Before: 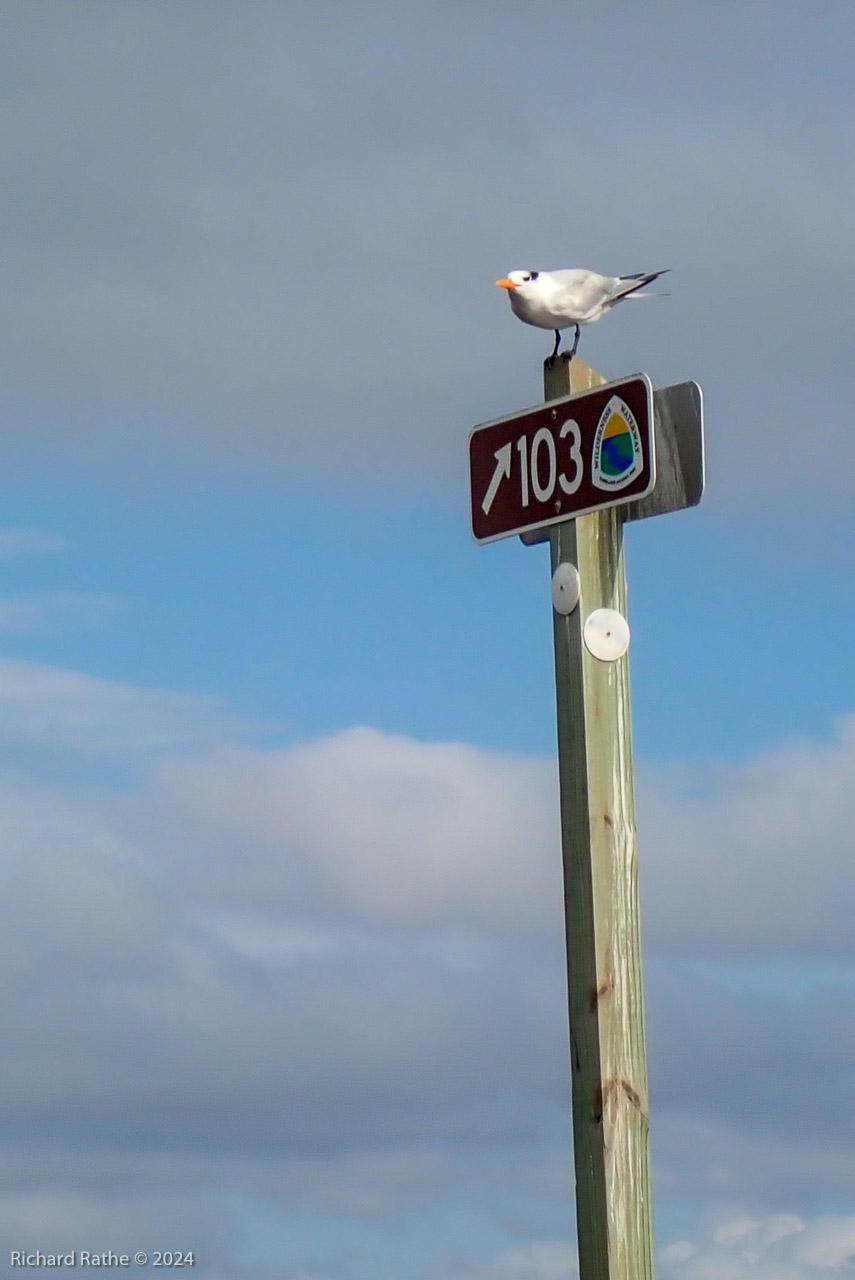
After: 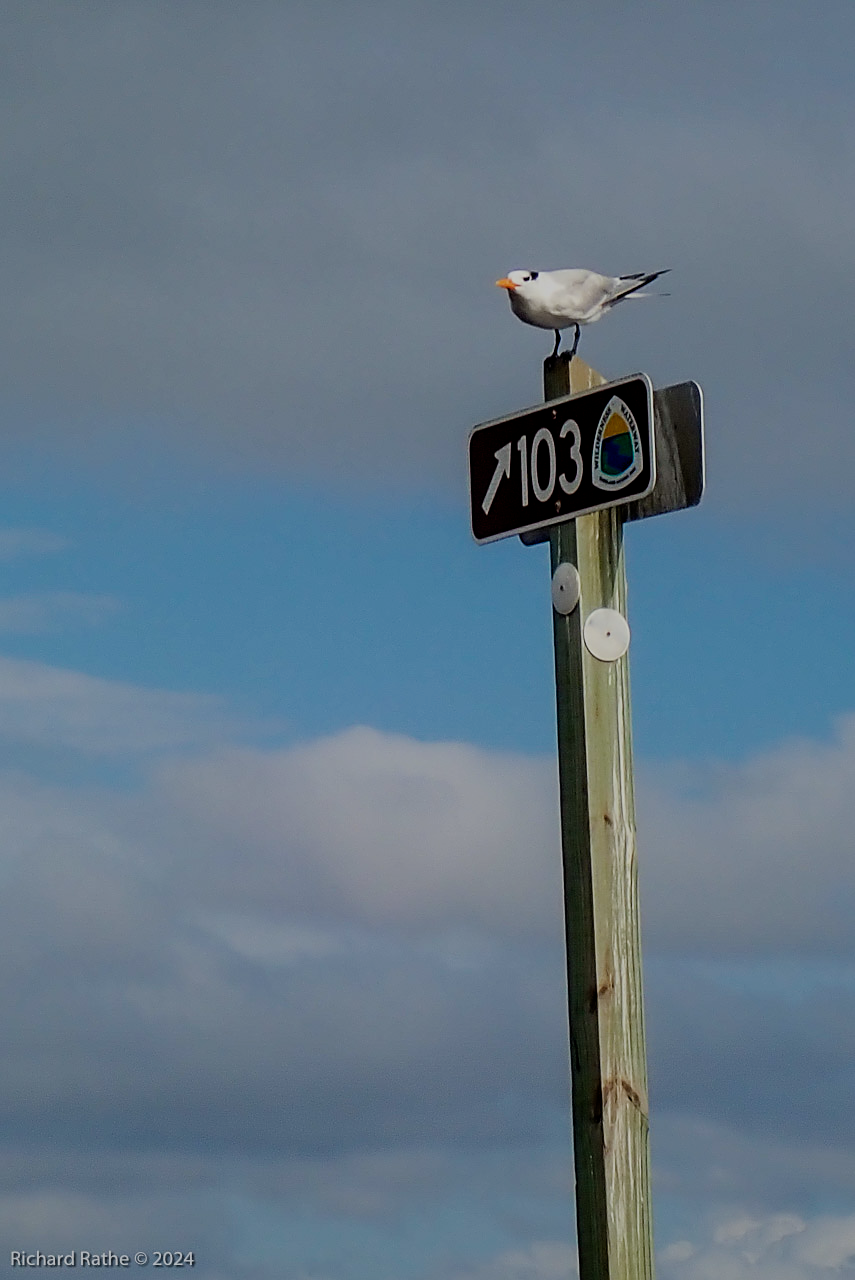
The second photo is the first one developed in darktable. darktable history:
sharpen: on, module defaults
exposure: exposure -0.064 EV, compensate highlight preservation false
filmic rgb: middle gray luminance 29%, black relative exposure -10.3 EV, white relative exposure 5.5 EV, threshold 6 EV, target black luminance 0%, hardness 3.95, latitude 2.04%, contrast 1.132, highlights saturation mix 5%, shadows ↔ highlights balance 15.11%, add noise in highlights 0, preserve chrominance no, color science v3 (2019), use custom middle-gray values true, iterations of high-quality reconstruction 0, contrast in highlights soft, enable highlight reconstruction true
